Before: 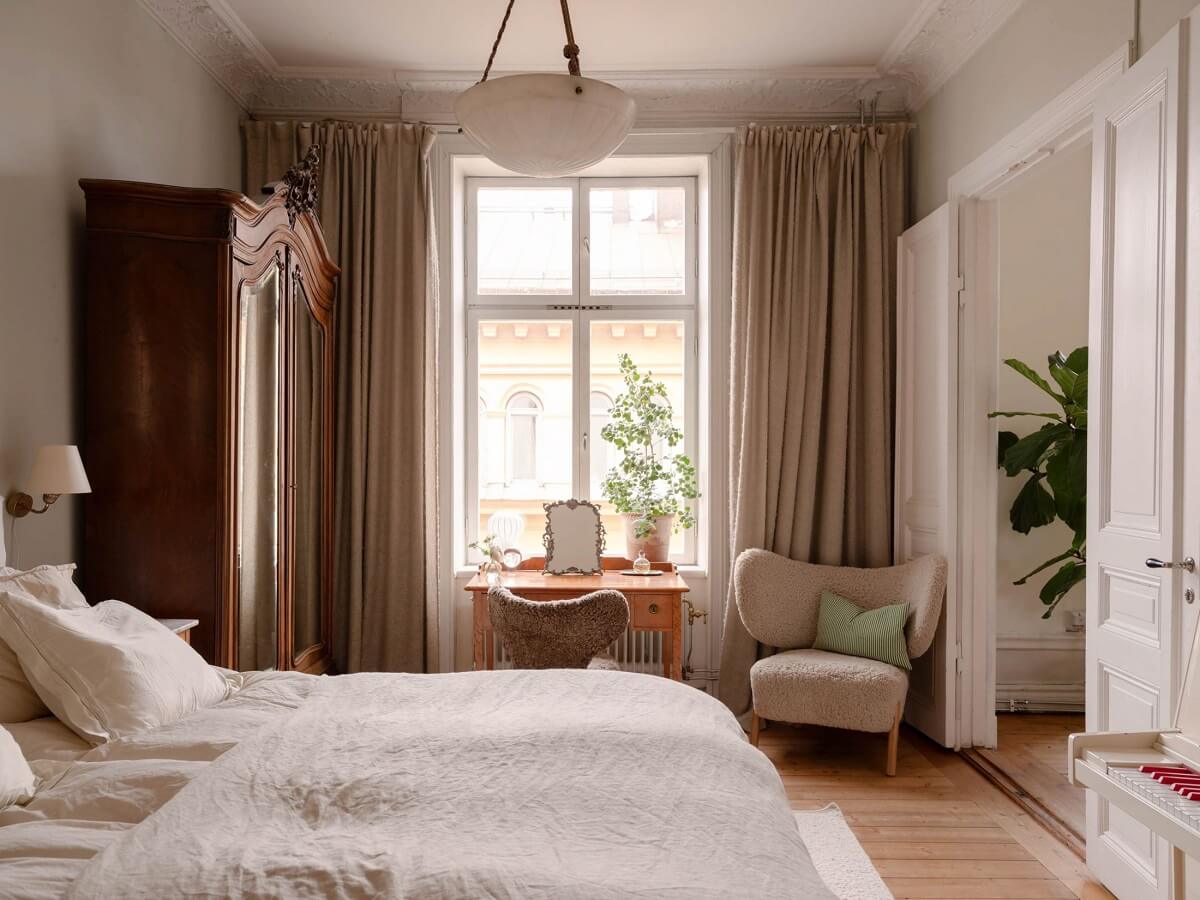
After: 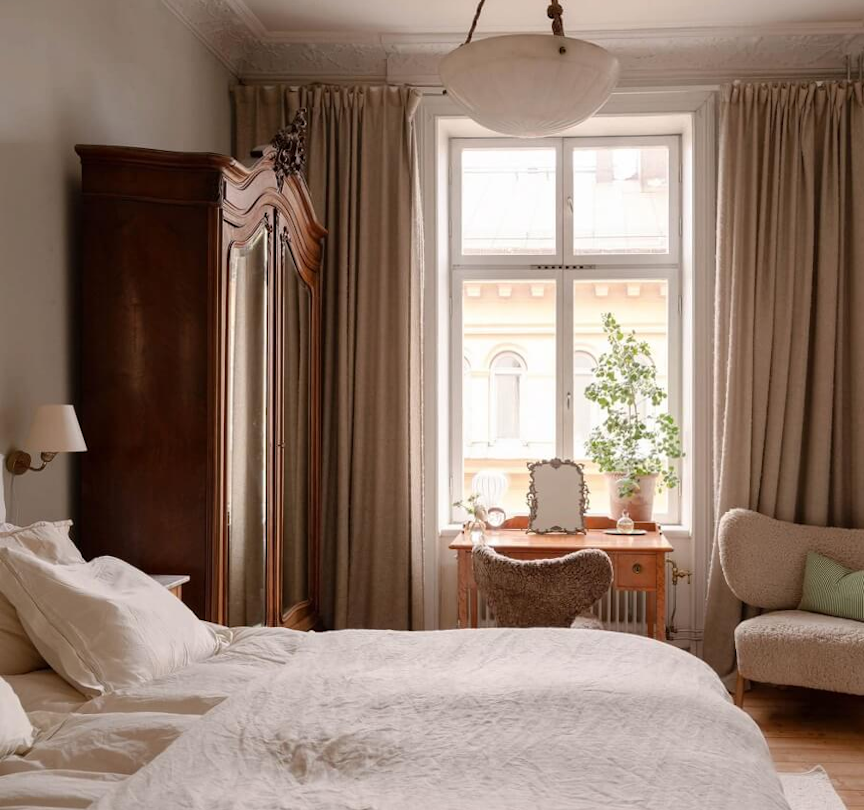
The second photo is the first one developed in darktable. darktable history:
crop: top 5.803%, right 27.864%, bottom 5.804%
rotate and perspective: lens shift (horizontal) -0.055, automatic cropping off
